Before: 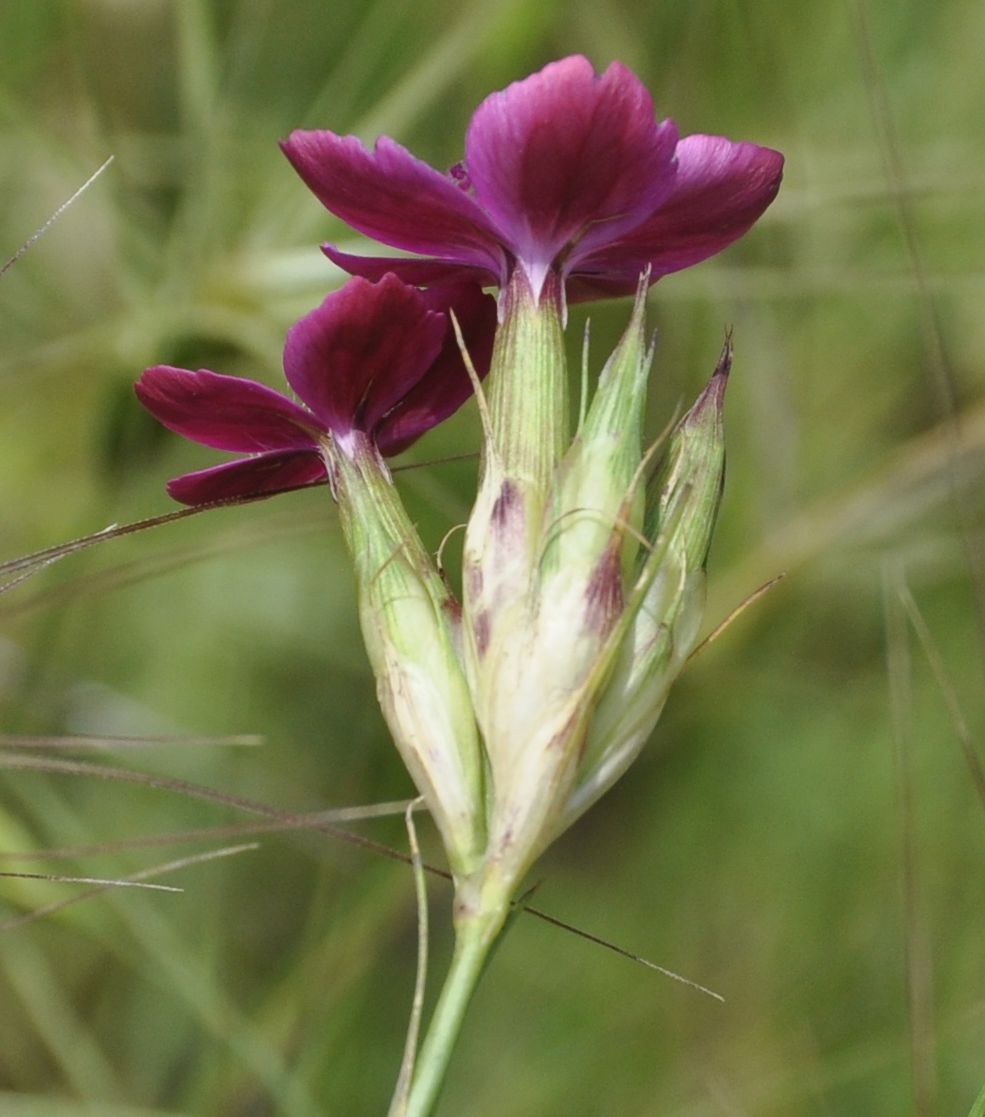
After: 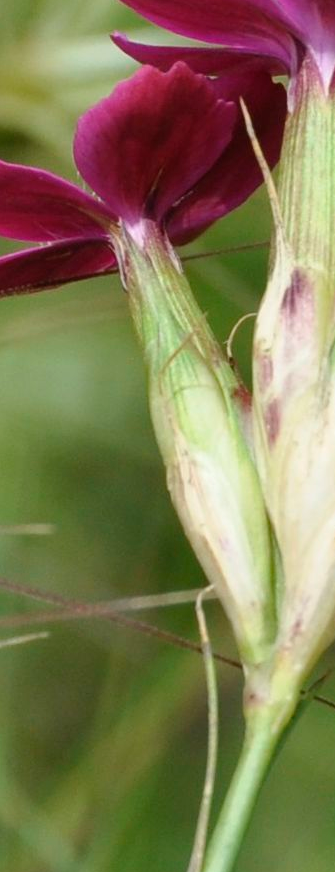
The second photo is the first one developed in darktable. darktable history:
crop and rotate: left 21.395%, top 18.902%, right 44.558%, bottom 3%
shadows and highlights: shadows 12.78, white point adjustment 1.18, highlights -0.611, soften with gaussian
